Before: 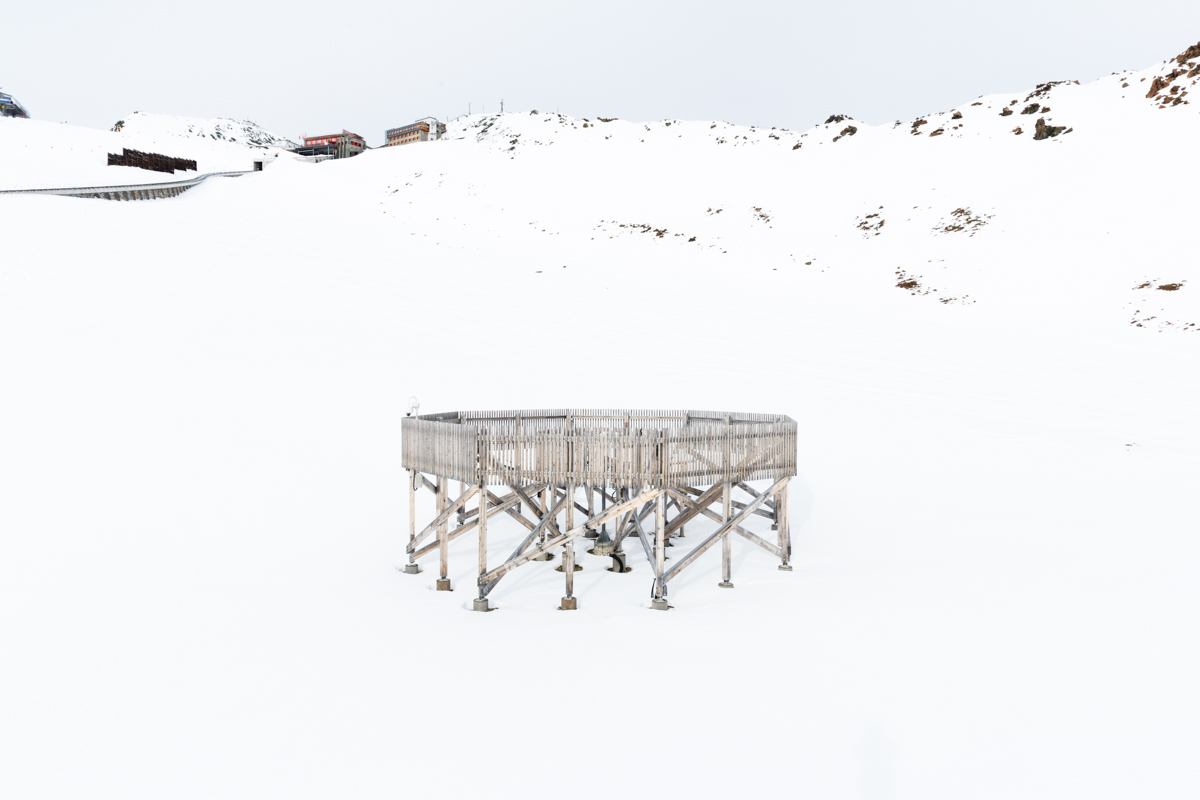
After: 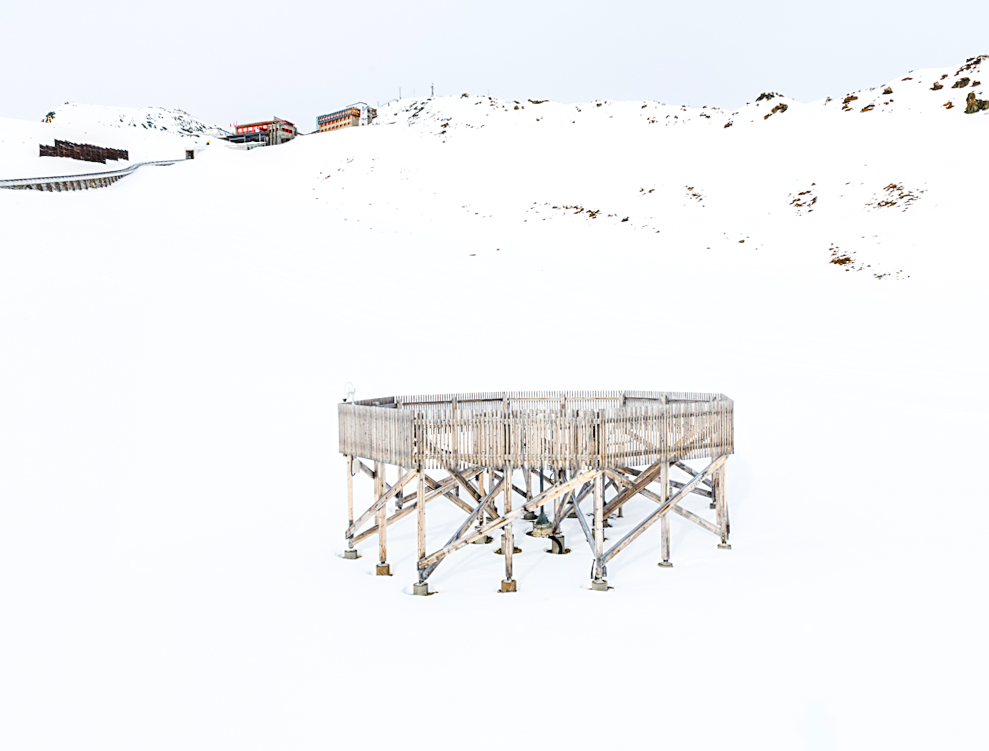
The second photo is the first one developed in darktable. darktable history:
levels: mode automatic
color balance rgb: linear chroma grading › global chroma 15.592%, perceptual saturation grading › global saturation 0.39%, perceptual saturation grading › mid-tones 6.371%, perceptual saturation grading › shadows 72.004%, global vibrance 9.528%
crop and rotate: angle 1.07°, left 4.12%, top 0.935%, right 11.119%, bottom 2.443%
sharpen: on, module defaults
tone curve: curves: ch0 [(0, 0) (0.004, 0.001) (0.133, 0.112) (0.325, 0.362) (0.832, 0.893) (1, 1)], color space Lab, linked channels, preserve colors none
local contrast: detail 130%
